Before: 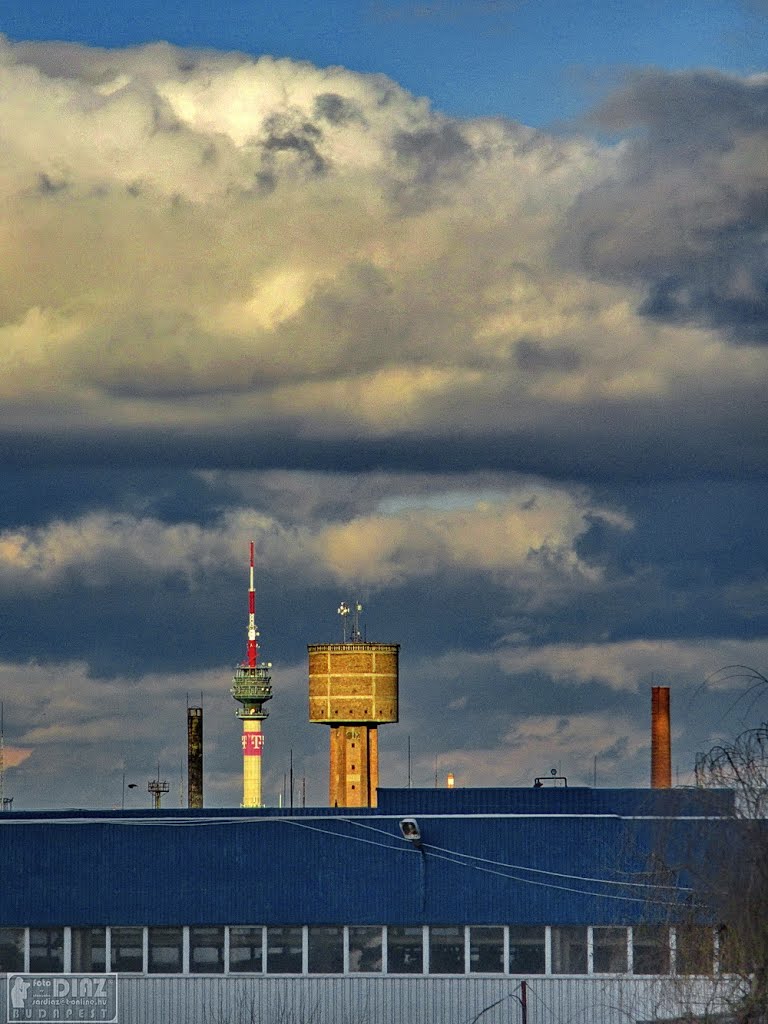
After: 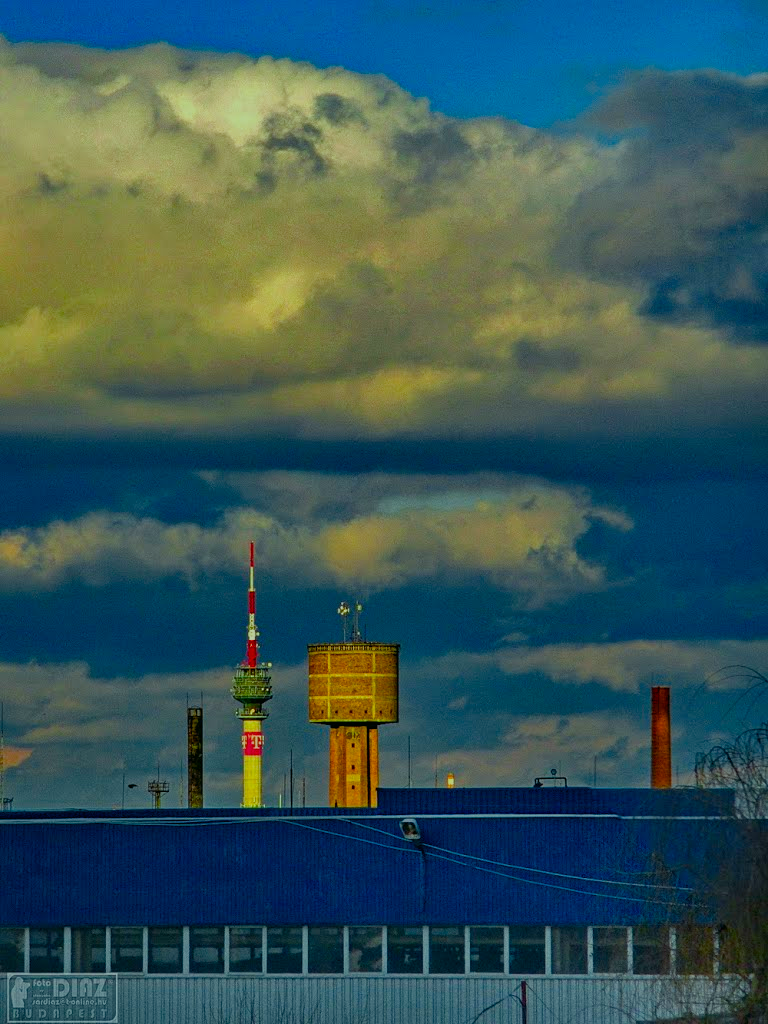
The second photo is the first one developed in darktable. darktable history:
local contrast: mode bilateral grid, contrast 10, coarseness 25, detail 115%, midtone range 0.2
exposure: black level correction 0, exposure -0.766 EV, compensate highlight preservation false
color correction: highlights a* -7.33, highlights b* 1.26, shadows a* -3.55, saturation 1.4
color balance rgb: perceptual saturation grading › global saturation 20%, perceptual saturation grading › highlights -25%, perceptual saturation grading › shadows 50%
